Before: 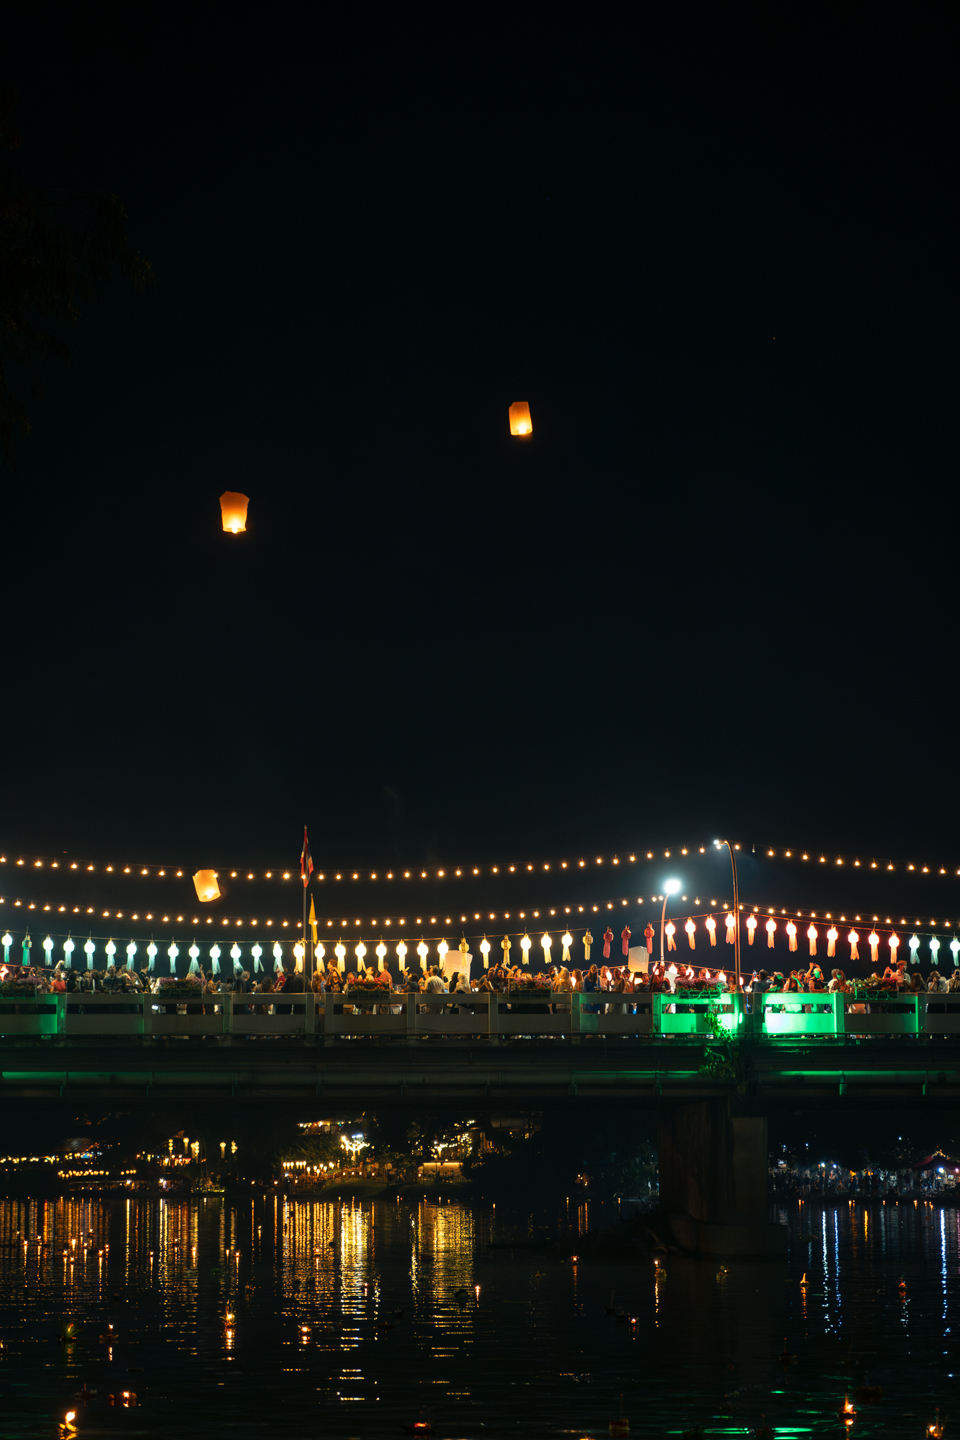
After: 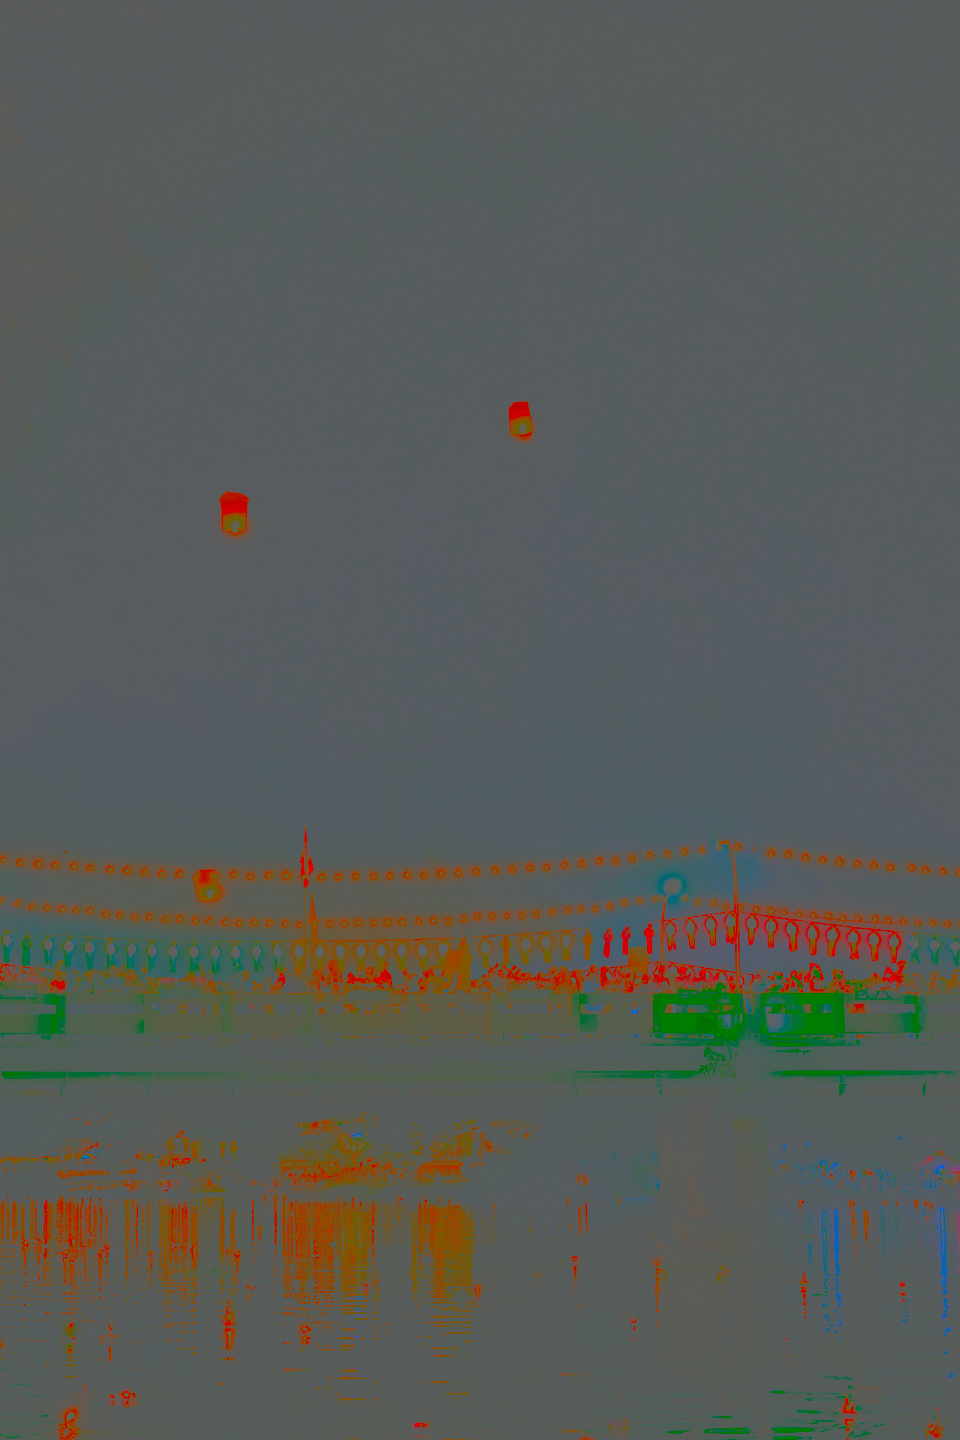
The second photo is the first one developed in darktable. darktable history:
contrast brightness saturation: contrast -0.979, brightness -0.168, saturation 0.739
